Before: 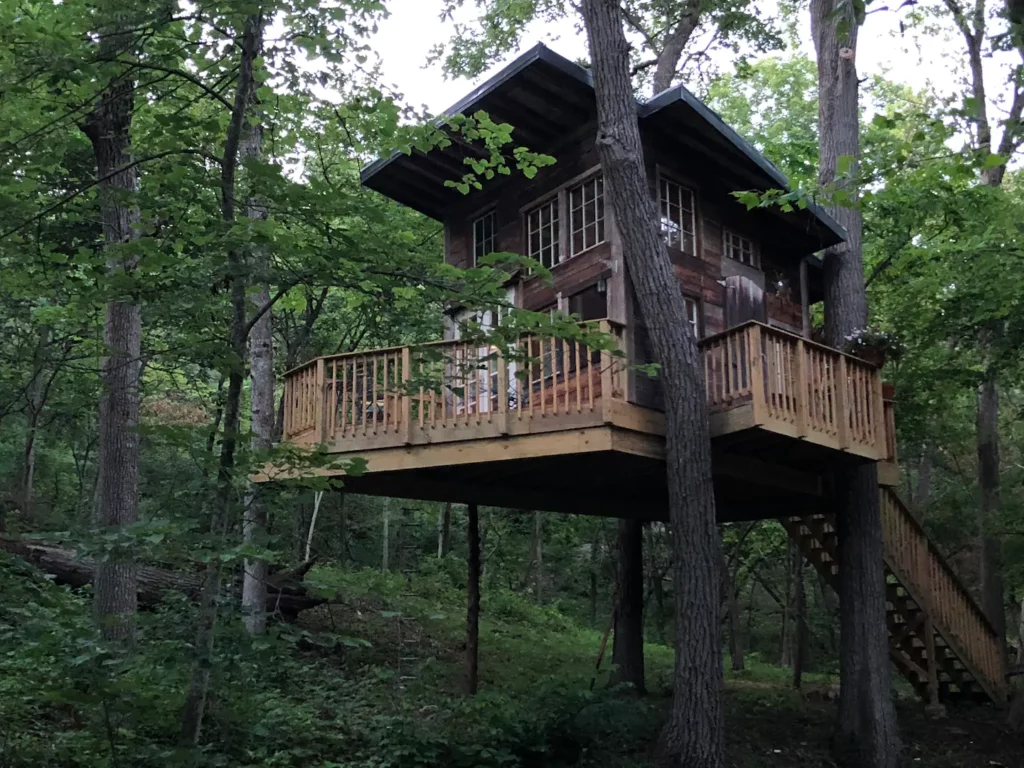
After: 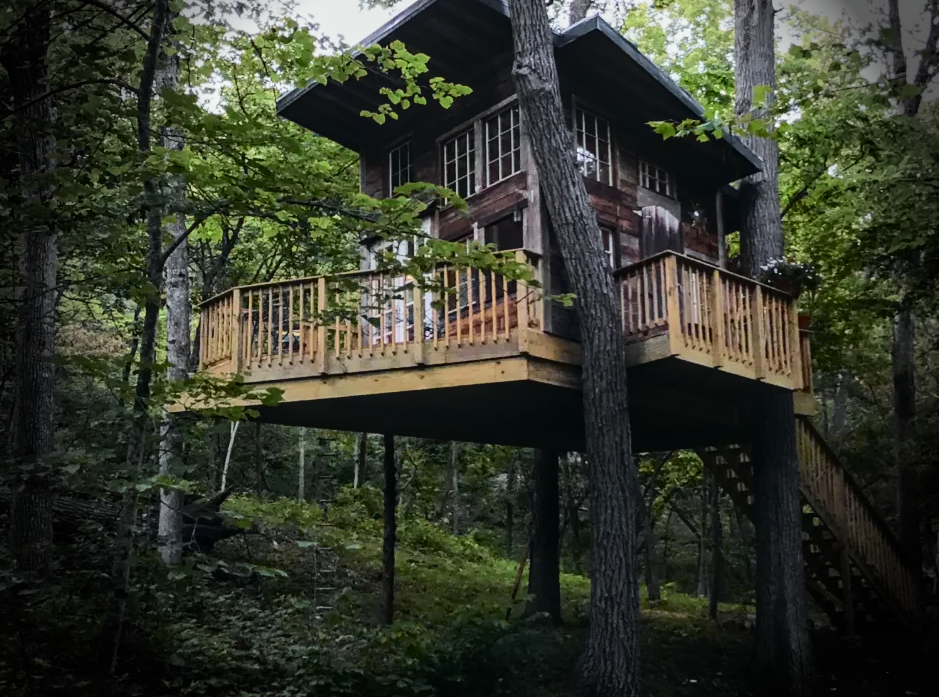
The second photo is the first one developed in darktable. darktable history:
vignetting: fall-off start 76.42%, fall-off radius 27.36%, brightness -0.872, center (0.037, -0.09), width/height ratio 0.971
crop and rotate: left 8.262%, top 9.226%
tone curve: curves: ch0 [(0, 0.03) (0.113, 0.087) (0.207, 0.184) (0.515, 0.612) (0.712, 0.793) (1, 0.946)]; ch1 [(0, 0) (0.172, 0.123) (0.317, 0.279) (0.407, 0.401) (0.476, 0.482) (0.505, 0.499) (0.534, 0.534) (0.632, 0.645) (0.726, 0.745) (1, 1)]; ch2 [(0, 0) (0.411, 0.424) (0.505, 0.505) (0.521, 0.524) (0.541, 0.569) (0.65, 0.699) (1, 1)], color space Lab, independent channels, preserve colors none
local contrast: on, module defaults
